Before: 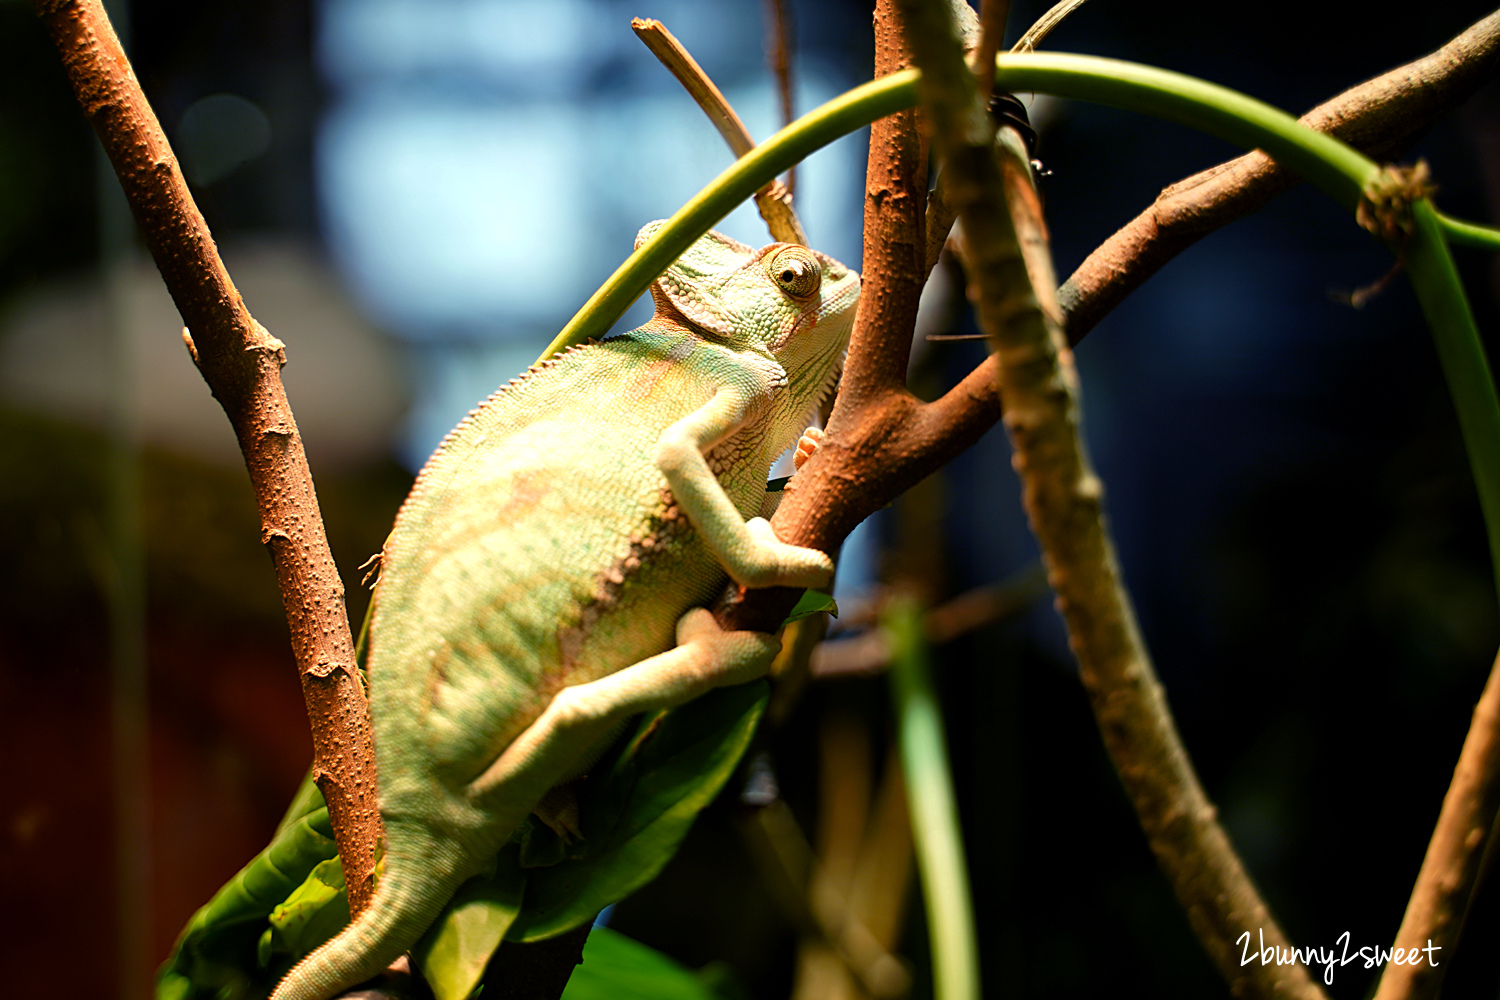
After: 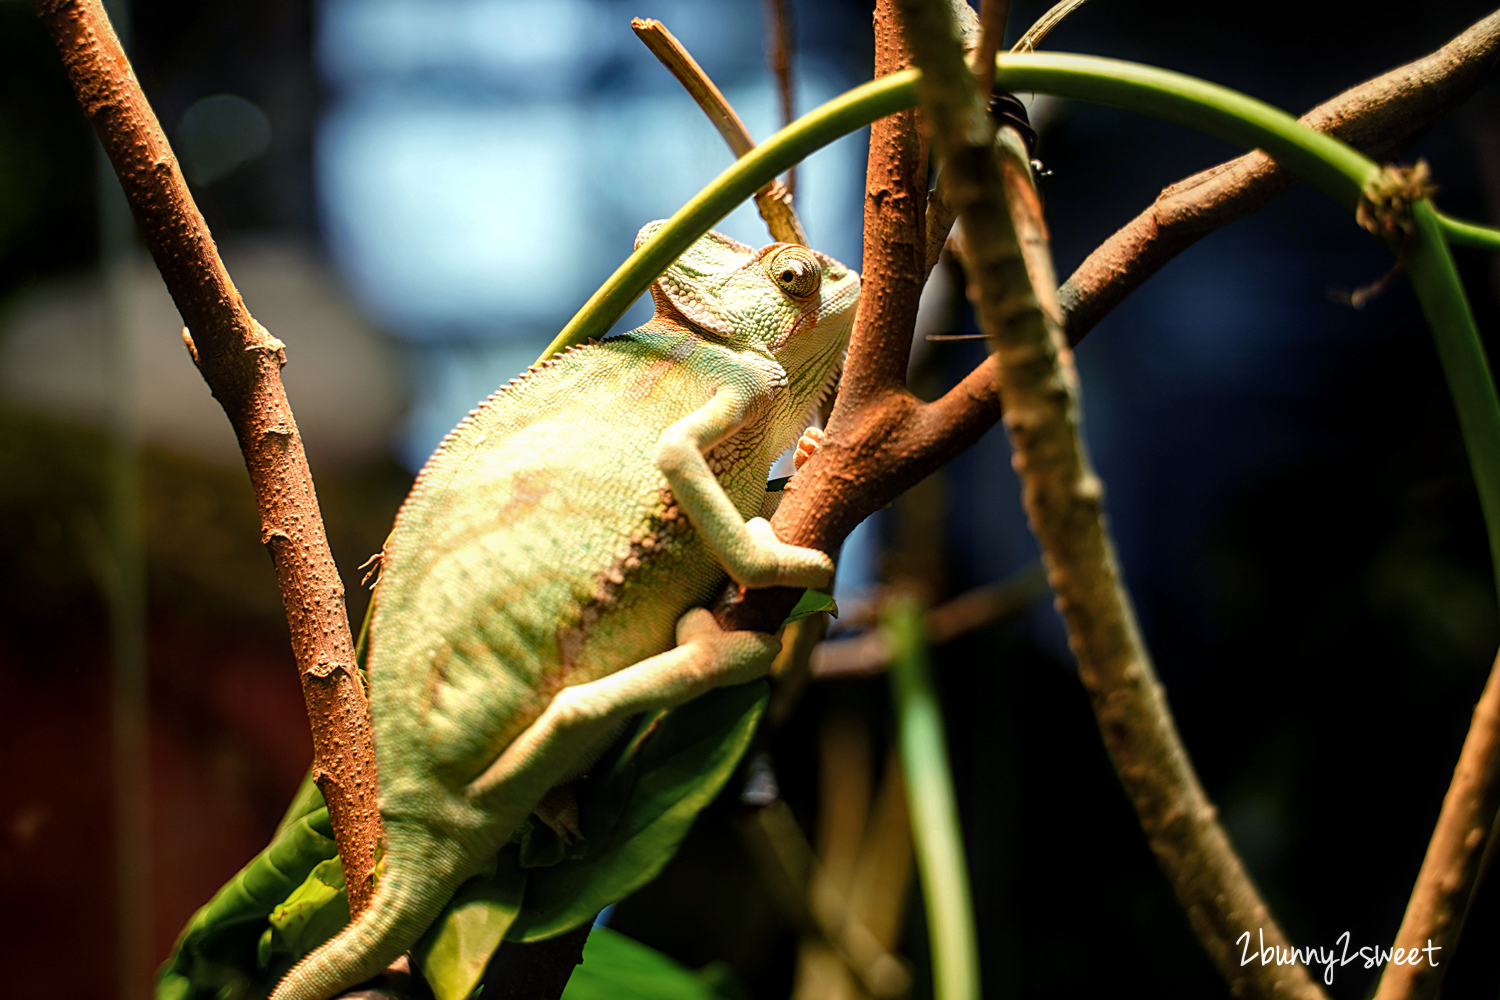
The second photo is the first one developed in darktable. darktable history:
color correction: highlights b* 0.028, saturation 0.977
local contrast: on, module defaults
